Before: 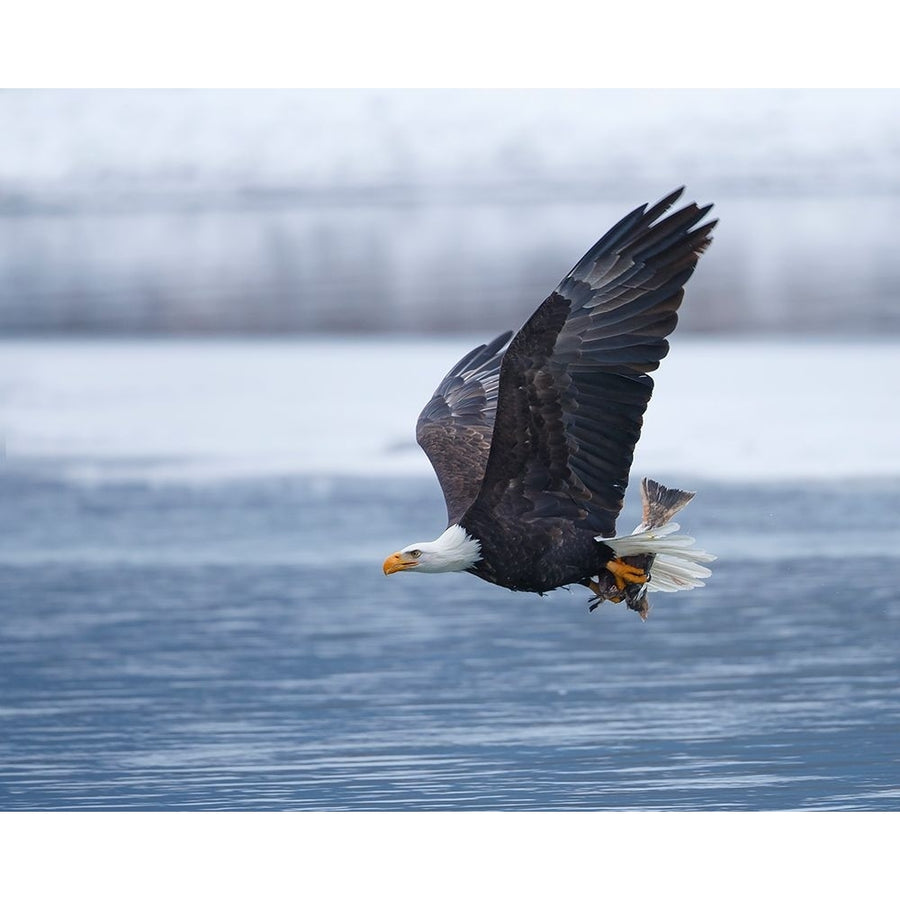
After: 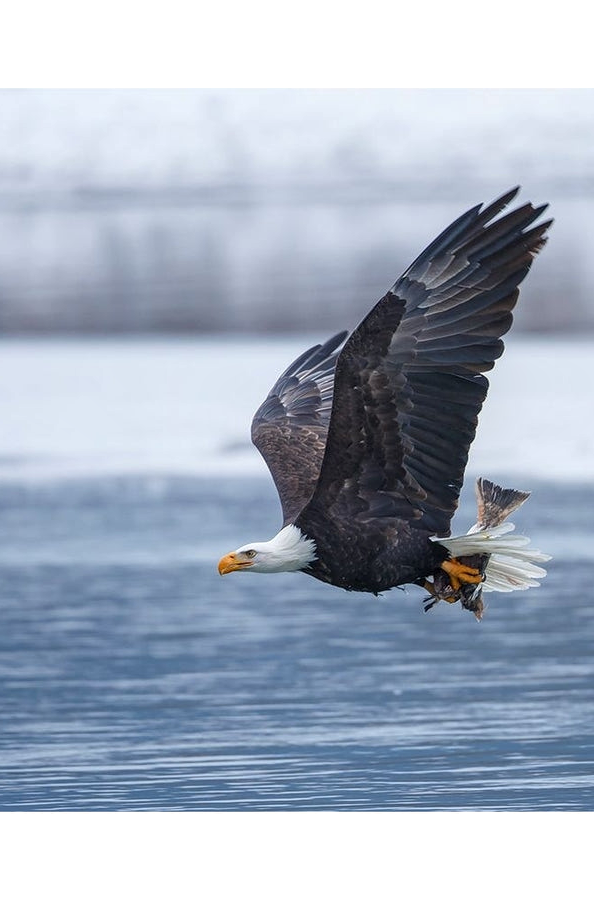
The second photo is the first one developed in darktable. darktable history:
crop and rotate: left 18.442%, right 15.508%
local contrast: on, module defaults
